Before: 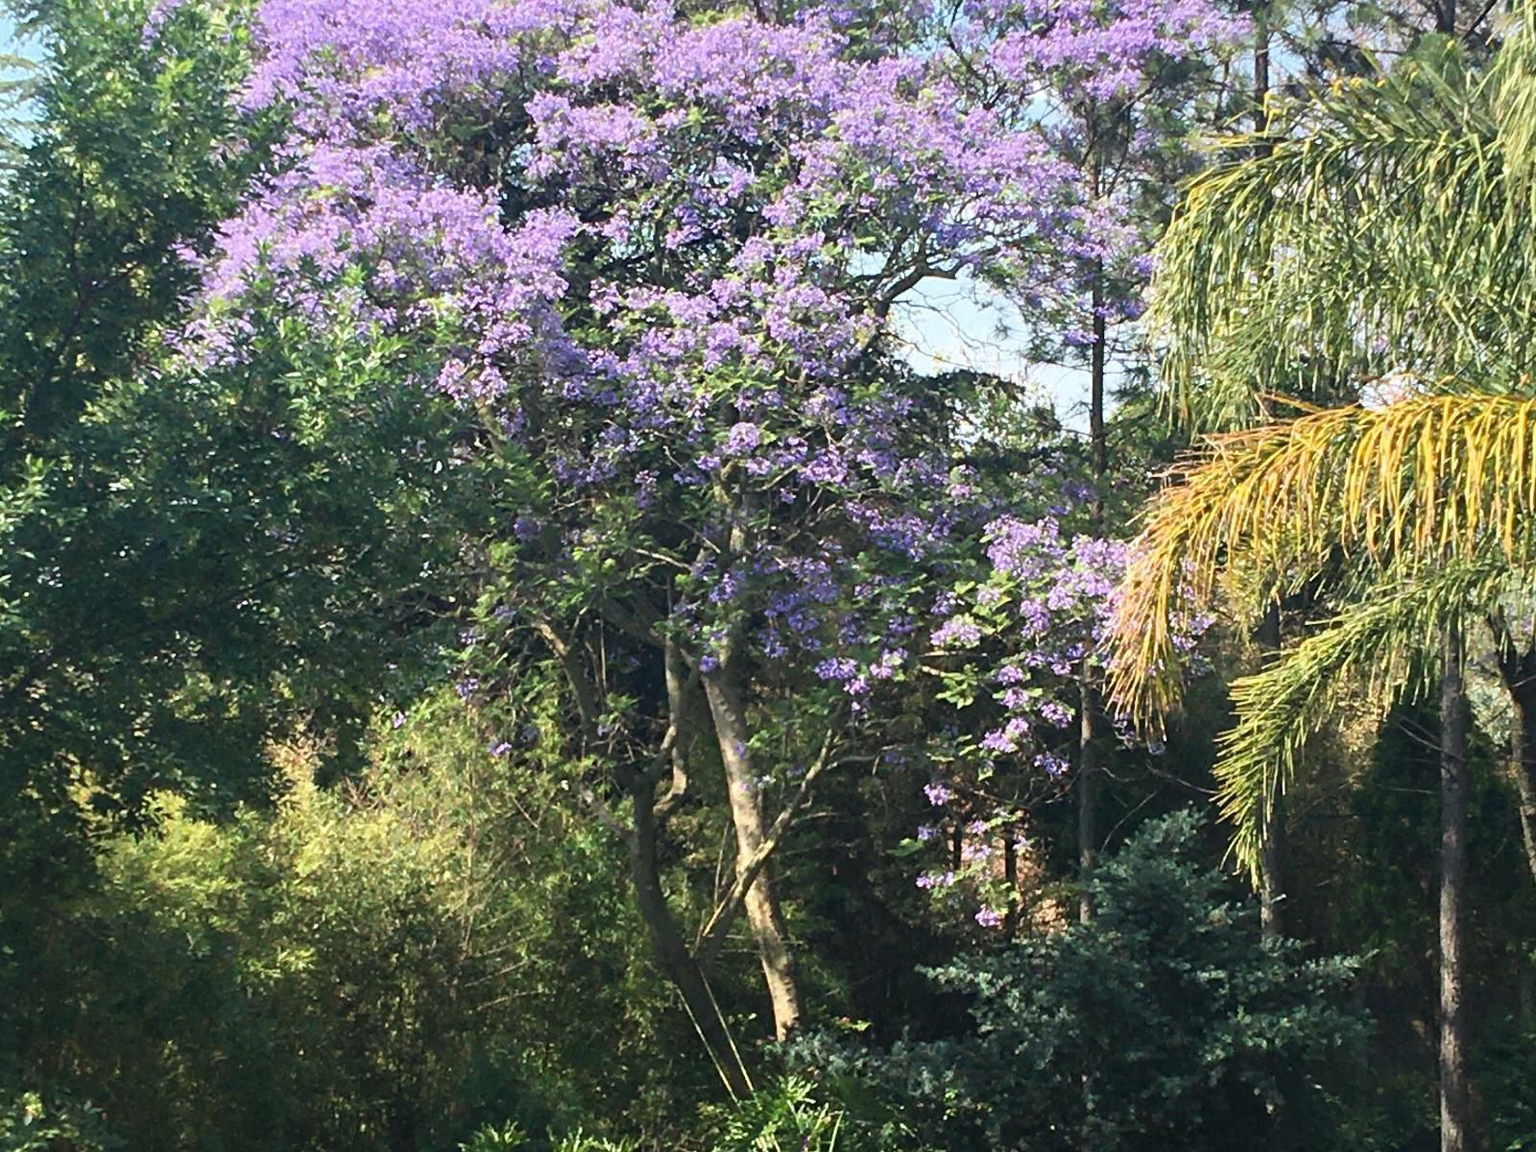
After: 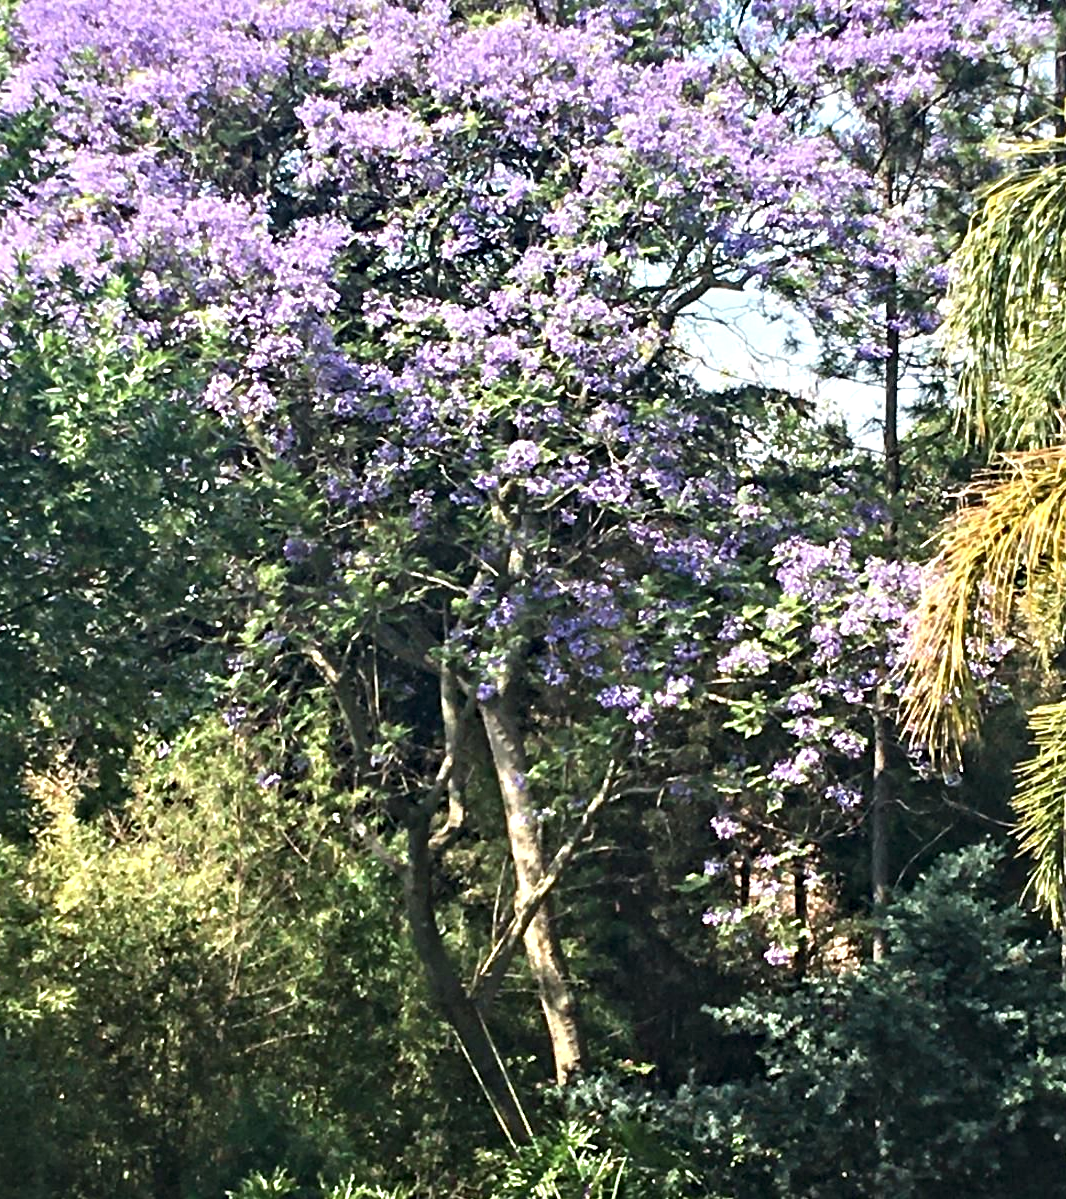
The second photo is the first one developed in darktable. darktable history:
exposure: exposure 0.178 EV, compensate exposure bias true, compensate highlight preservation false
contrast equalizer: y [[0.511, 0.558, 0.631, 0.632, 0.559, 0.512], [0.5 ×6], [0.507, 0.559, 0.627, 0.644, 0.647, 0.647], [0 ×6], [0 ×6]]
tone equalizer: on, module defaults
crop and rotate: left 15.754%, right 17.579%
